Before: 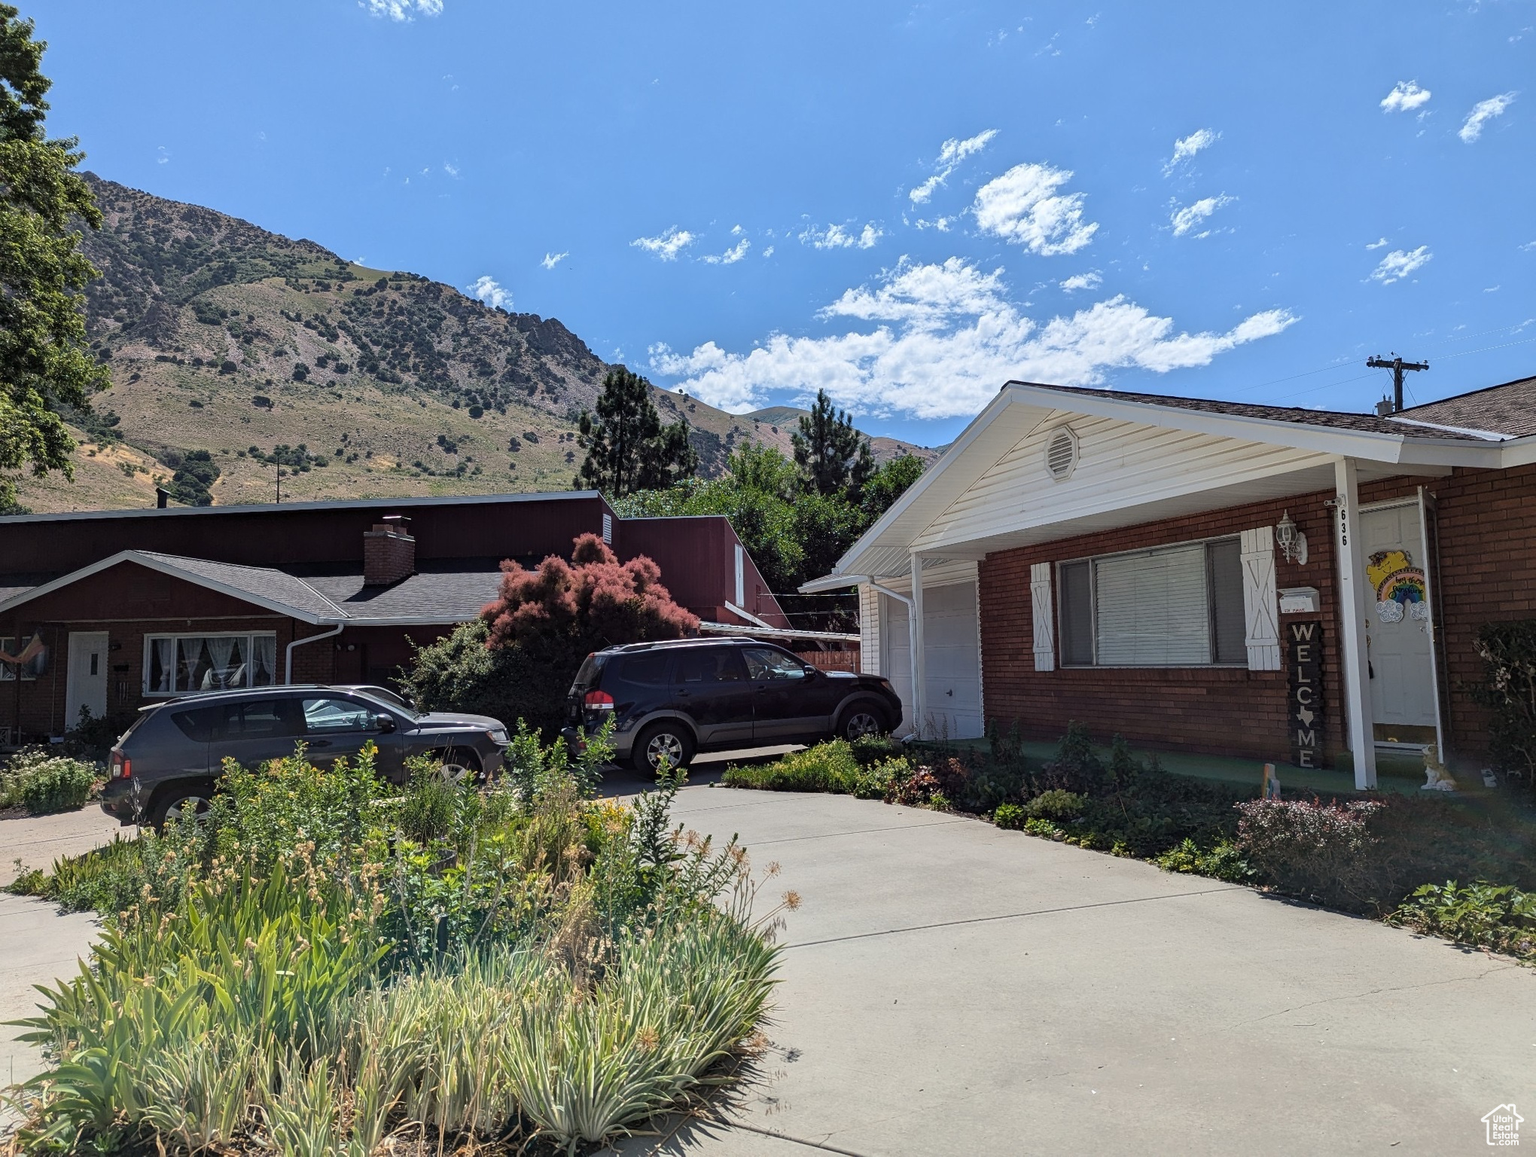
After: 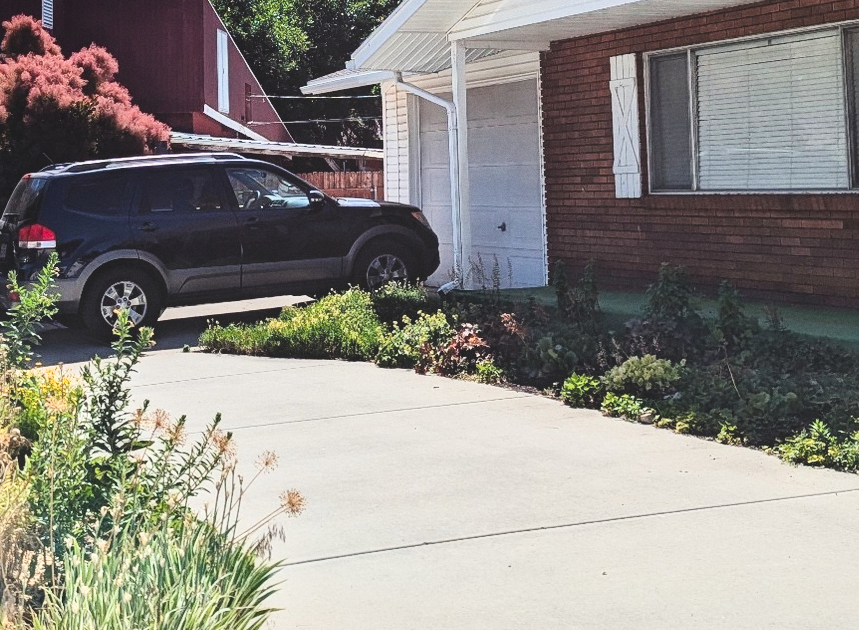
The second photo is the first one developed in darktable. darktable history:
grain: coarseness 0.09 ISO, strength 16.61%
exposure: black level correction -0.023, exposure 1.397 EV, compensate highlight preservation false
contrast brightness saturation: contrast 0.19, brightness -0.11, saturation 0.21
shadows and highlights: shadows -88.03, highlights -35.45, shadows color adjustment 99.15%, highlights color adjustment 0%, soften with gaussian
crop: left 37.221%, top 45.169%, right 20.63%, bottom 13.777%
filmic rgb: black relative exposure -7.65 EV, white relative exposure 4.56 EV, hardness 3.61
local contrast: mode bilateral grid, contrast 30, coarseness 25, midtone range 0.2
